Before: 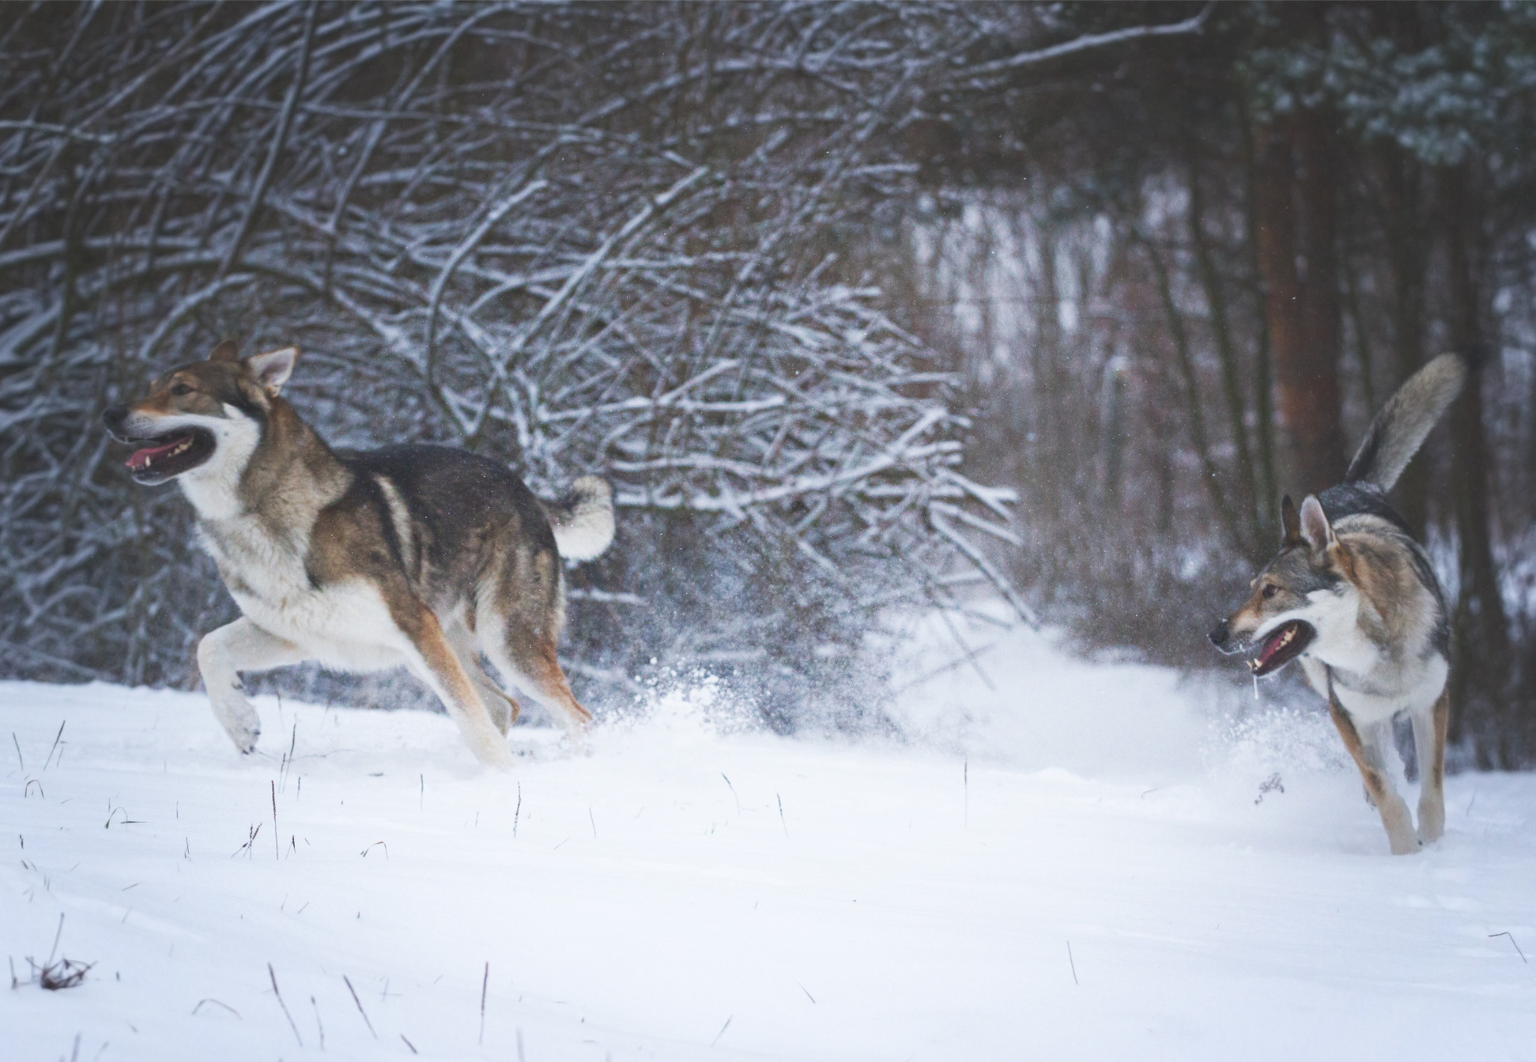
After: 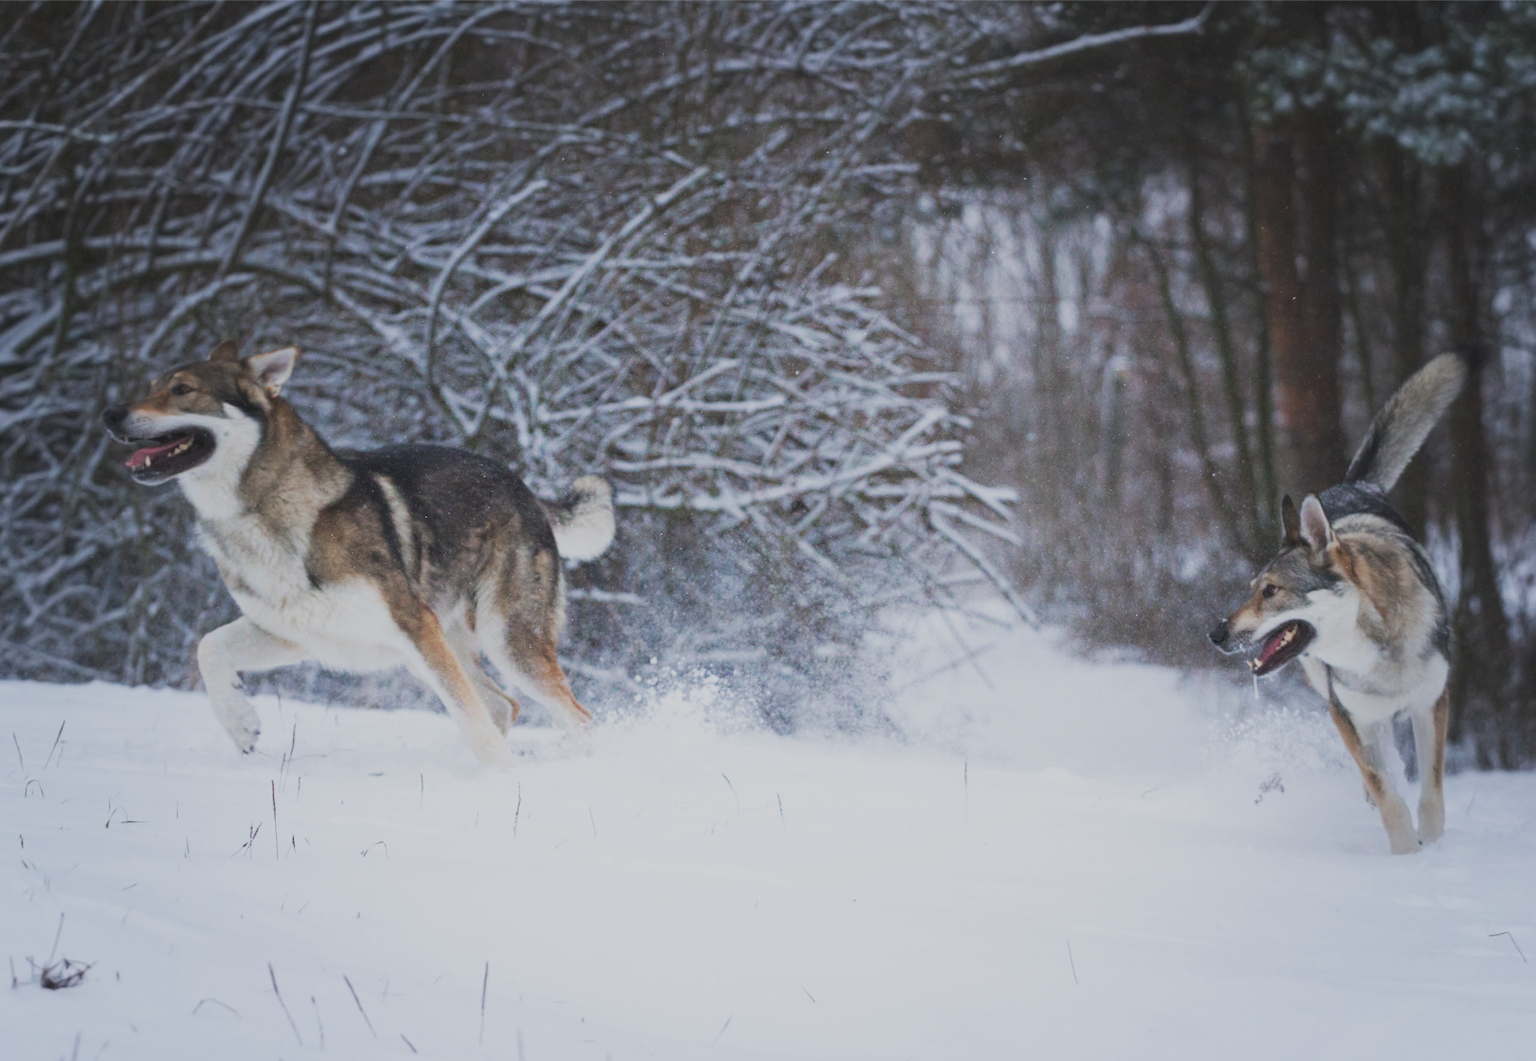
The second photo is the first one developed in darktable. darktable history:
exposure: black level correction 0.001, compensate exposure bias true, compensate highlight preservation false
filmic rgb: black relative exposure -7.65 EV, white relative exposure 4.56 EV, threshold 5.97 EV, hardness 3.61, enable highlight reconstruction true
